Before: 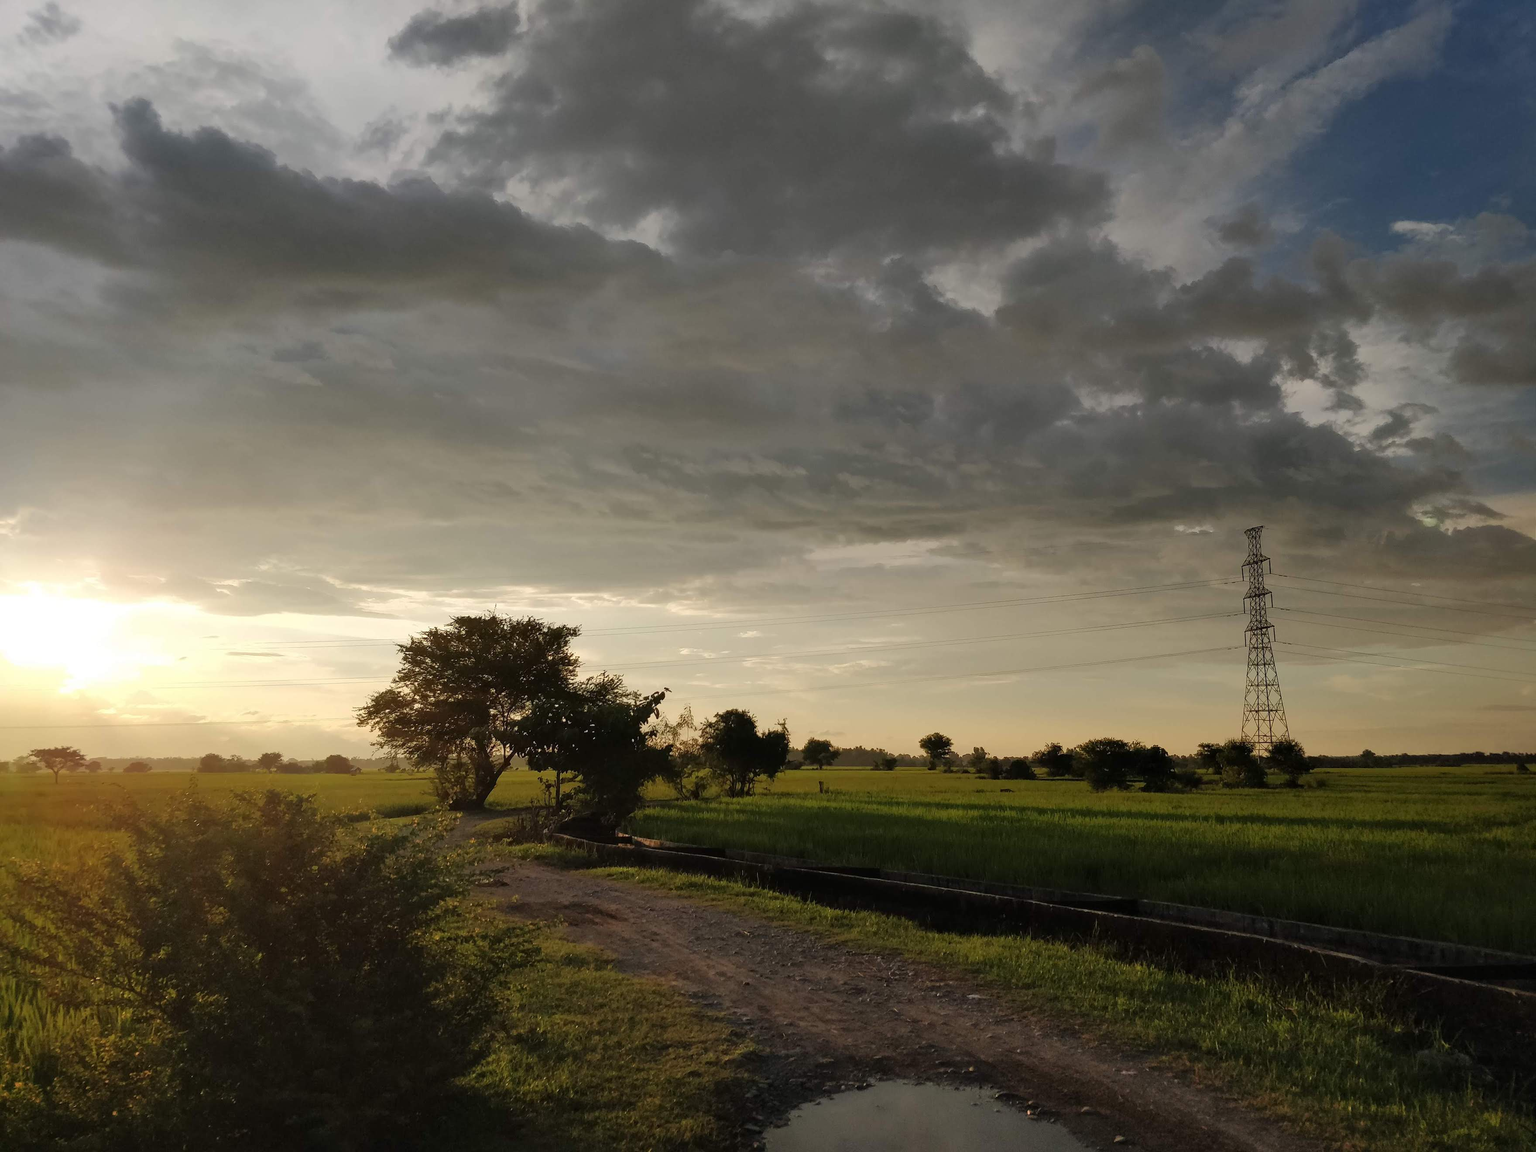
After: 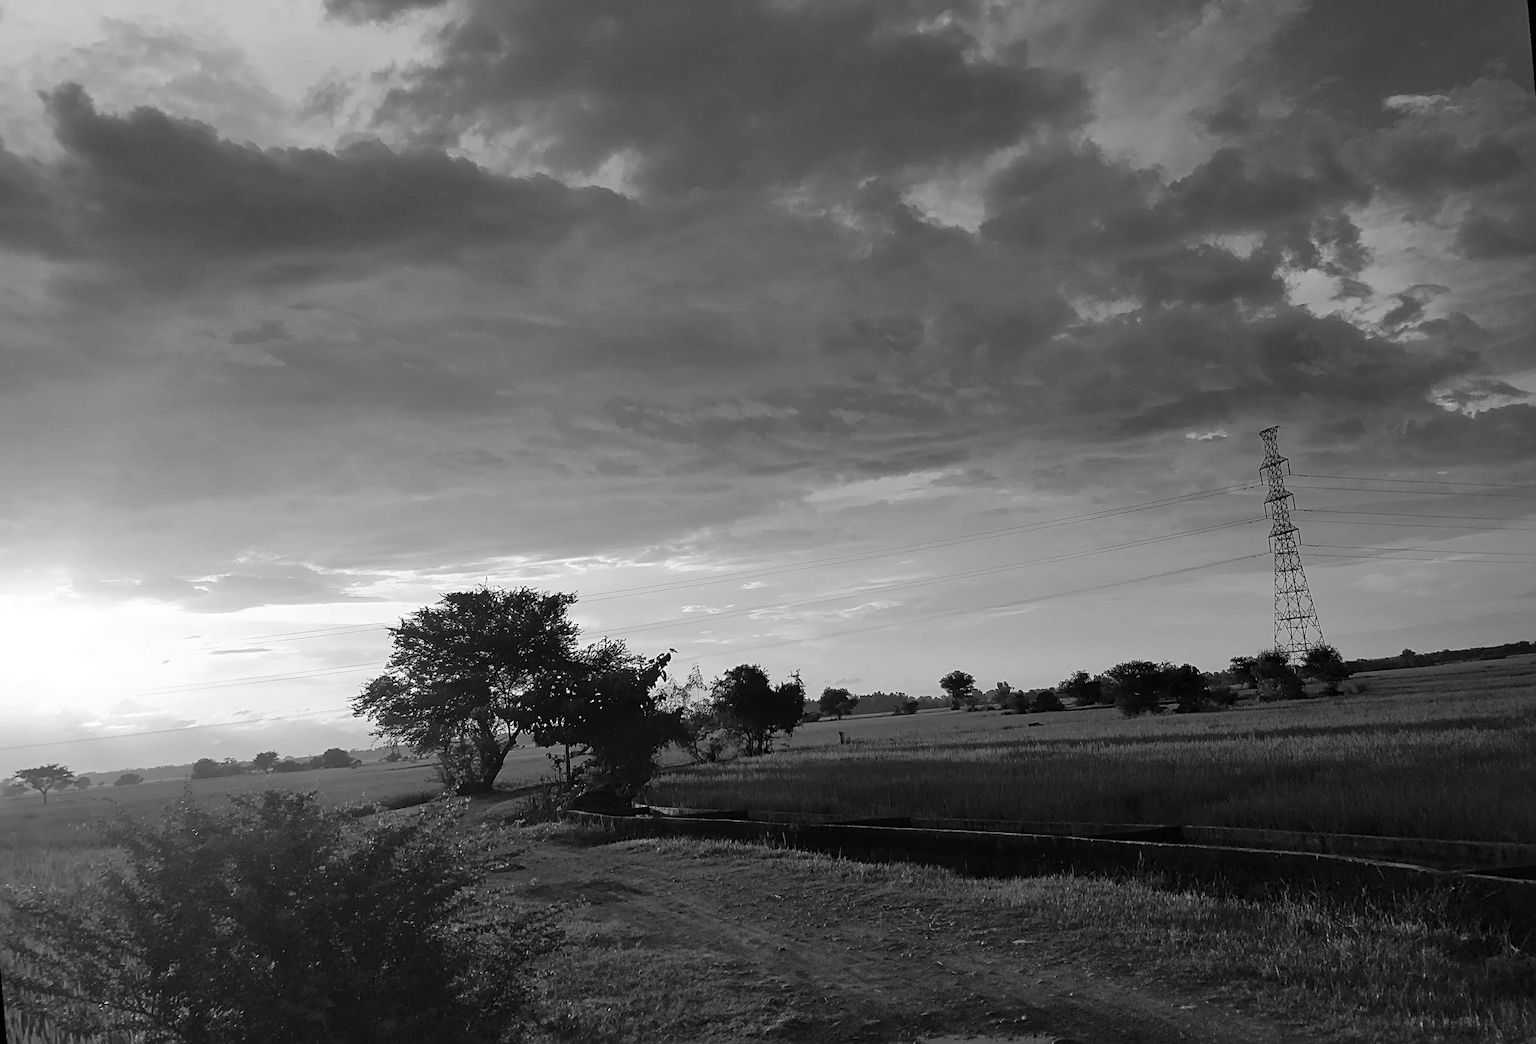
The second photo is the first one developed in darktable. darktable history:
sharpen: radius 4
levels: mode automatic, black 0.023%, white 99.97%, levels [0.062, 0.494, 0.925]
monochrome: on, module defaults
fill light: on, module defaults
rotate and perspective: rotation -5°, crop left 0.05, crop right 0.952, crop top 0.11, crop bottom 0.89
